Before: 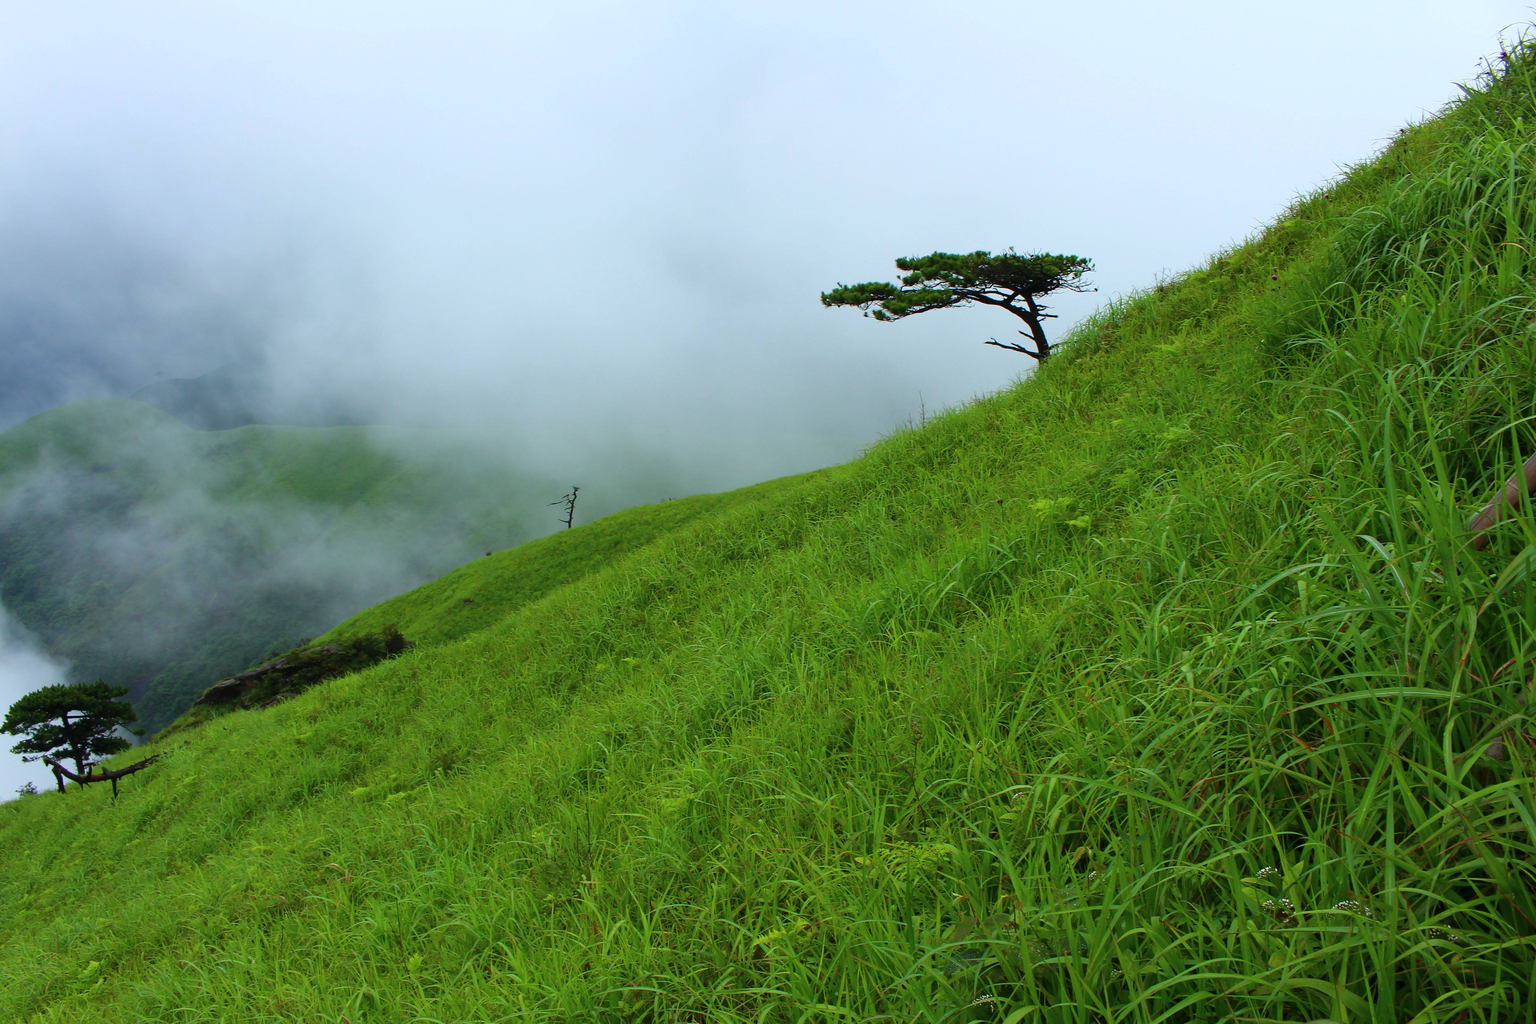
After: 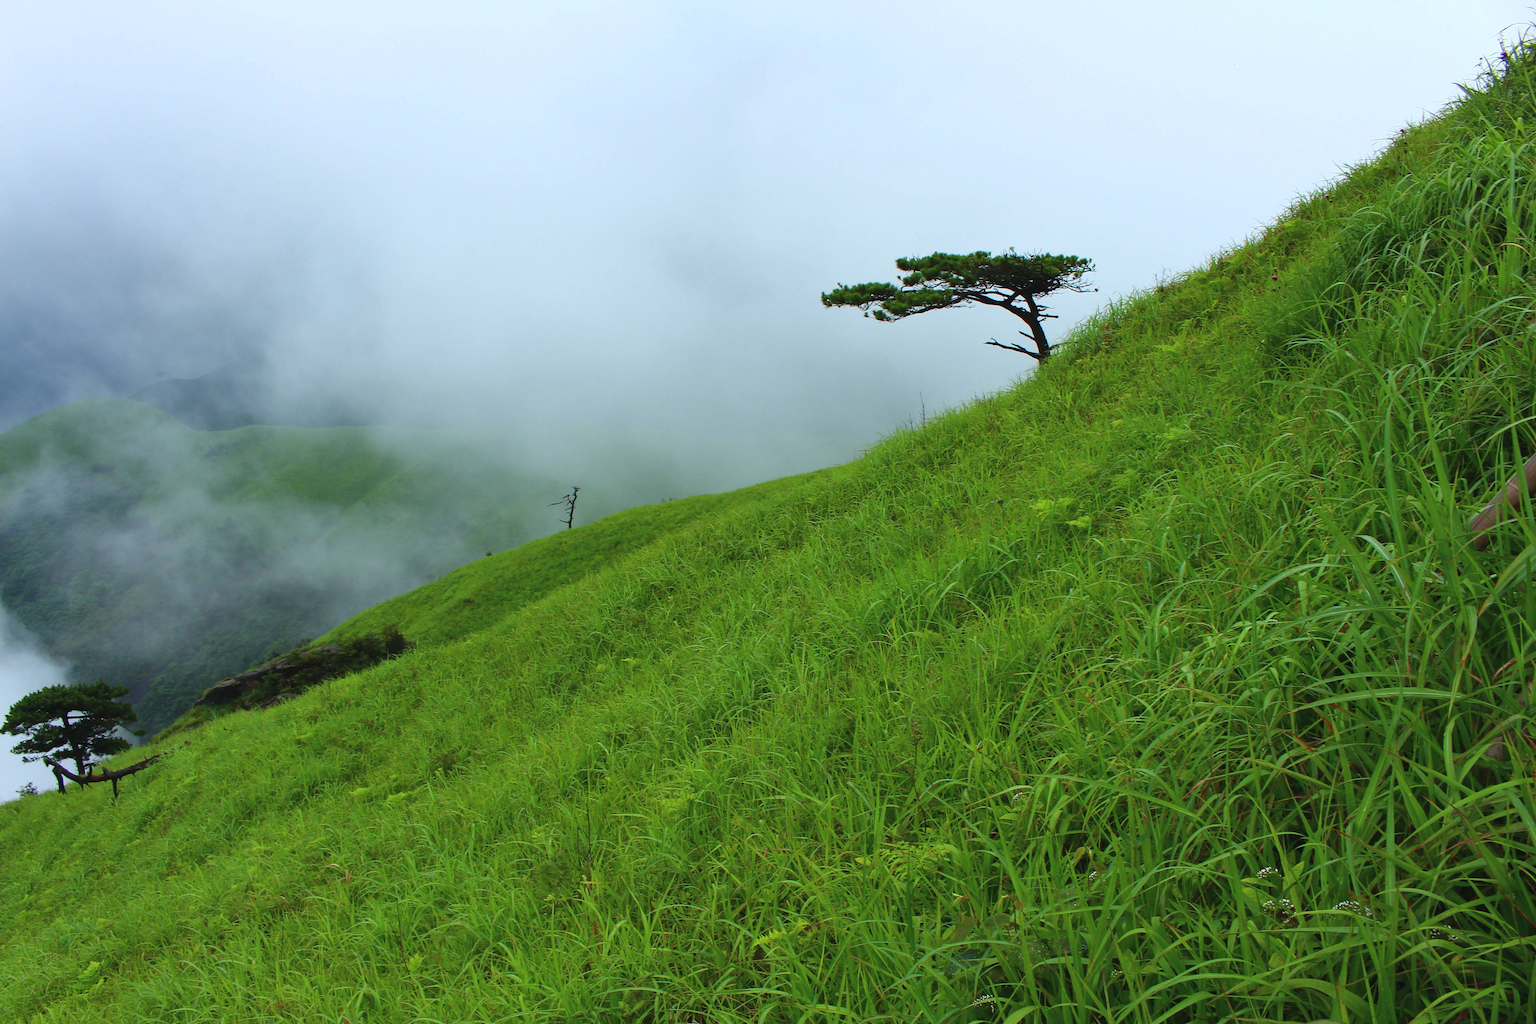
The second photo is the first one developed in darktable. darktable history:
exposure: black level correction -0.003, exposure 0.046 EV, compensate highlight preservation false
shadows and highlights: shadows 20.03, highlights -20.93, soften with gaussian
